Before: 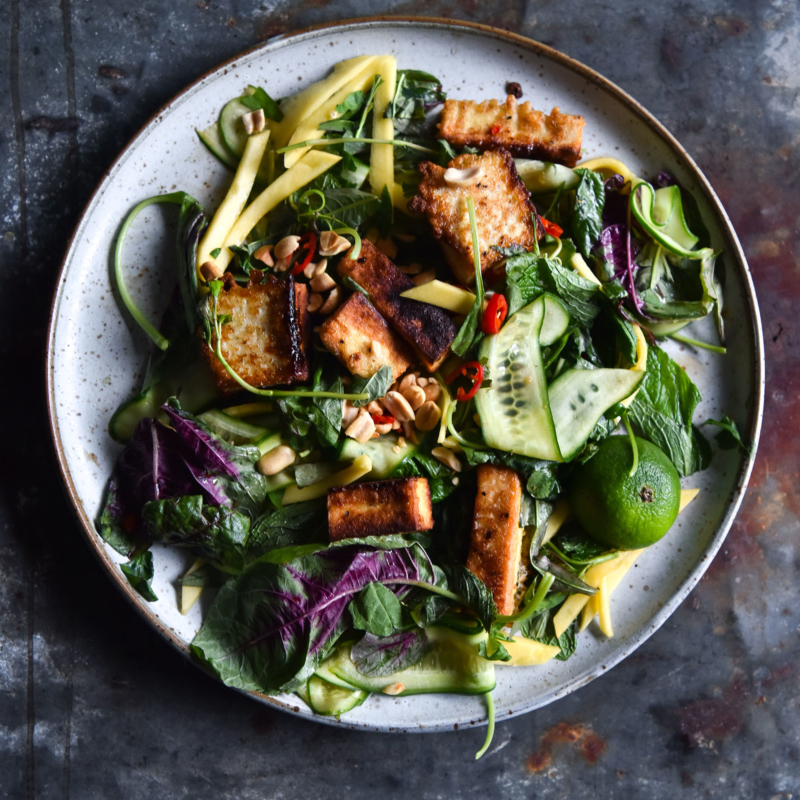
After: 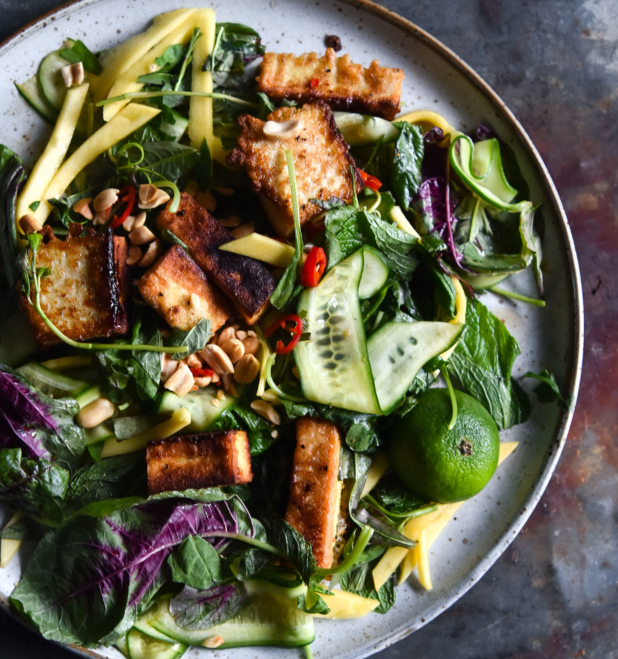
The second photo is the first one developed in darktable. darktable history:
crop: left 22.679%, top 5.896%, bottom 11.667%
tone equalizer: -8 EV -0.566 EV
